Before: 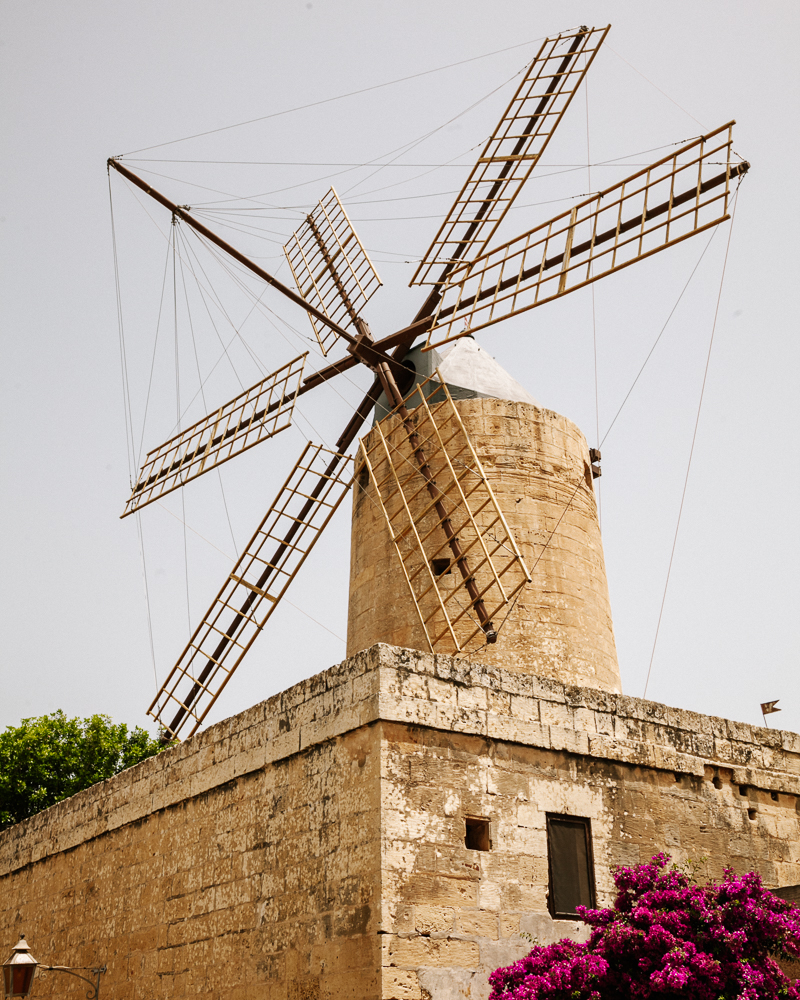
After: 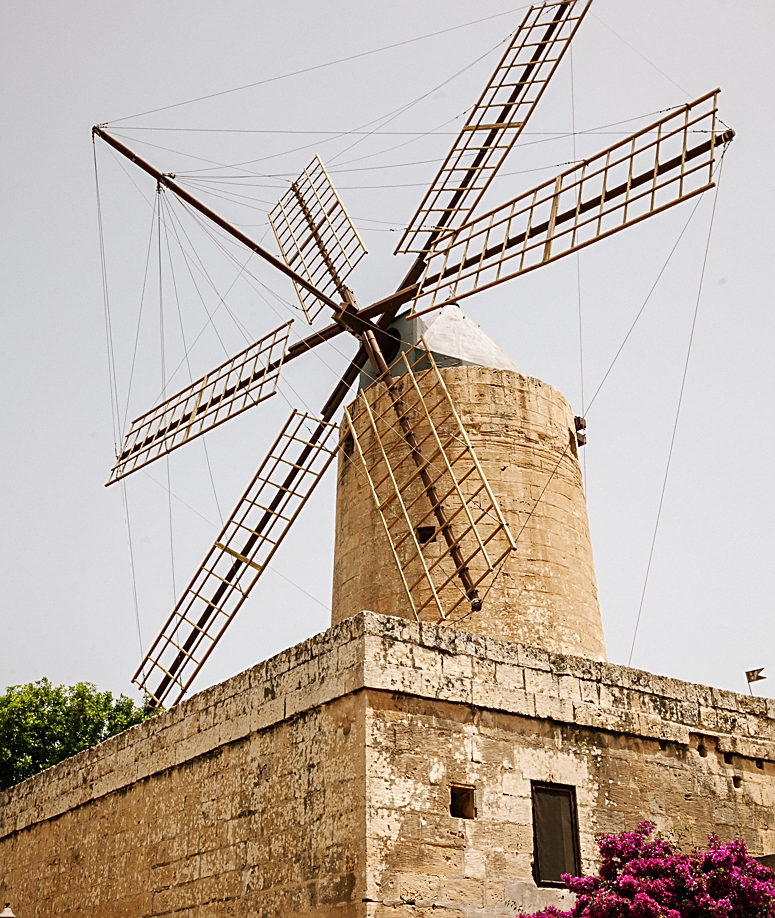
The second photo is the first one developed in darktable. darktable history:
crop: left 1.964%, top 3.251%, right 1.122%, bottom 4.933%
contrast brightness saturation: saturation -0.05
sharpen: on, module defaults
